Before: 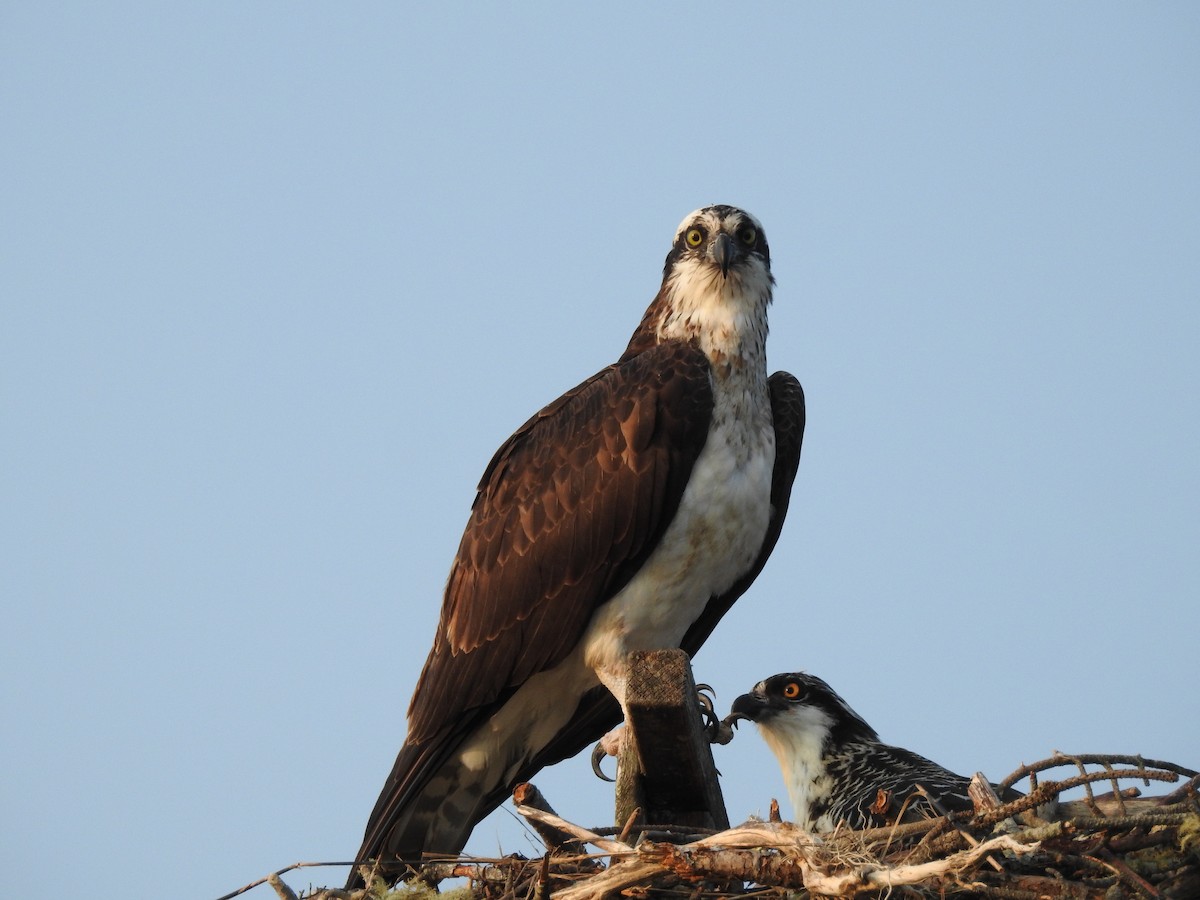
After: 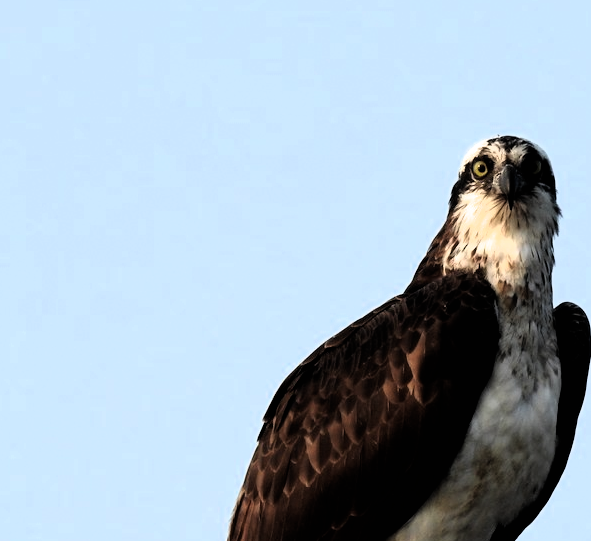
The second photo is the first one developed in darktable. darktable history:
crop: left 17.835%, top 7.675%, right 32.881%, bottom 32.213%
filmic rgb: black relative exposure -8.2 EV, white relative exposure 2.2 EV, threshold 3 EV, hardness 7.11, latitude 85.74%, contrast 1.696, highlights saturation mix -4%, shadows ↔ highlights balance -2.69%, color science v5 (2021), contrast in shadows safe, contrast in highlights safe, enable highlight reconstruction true
